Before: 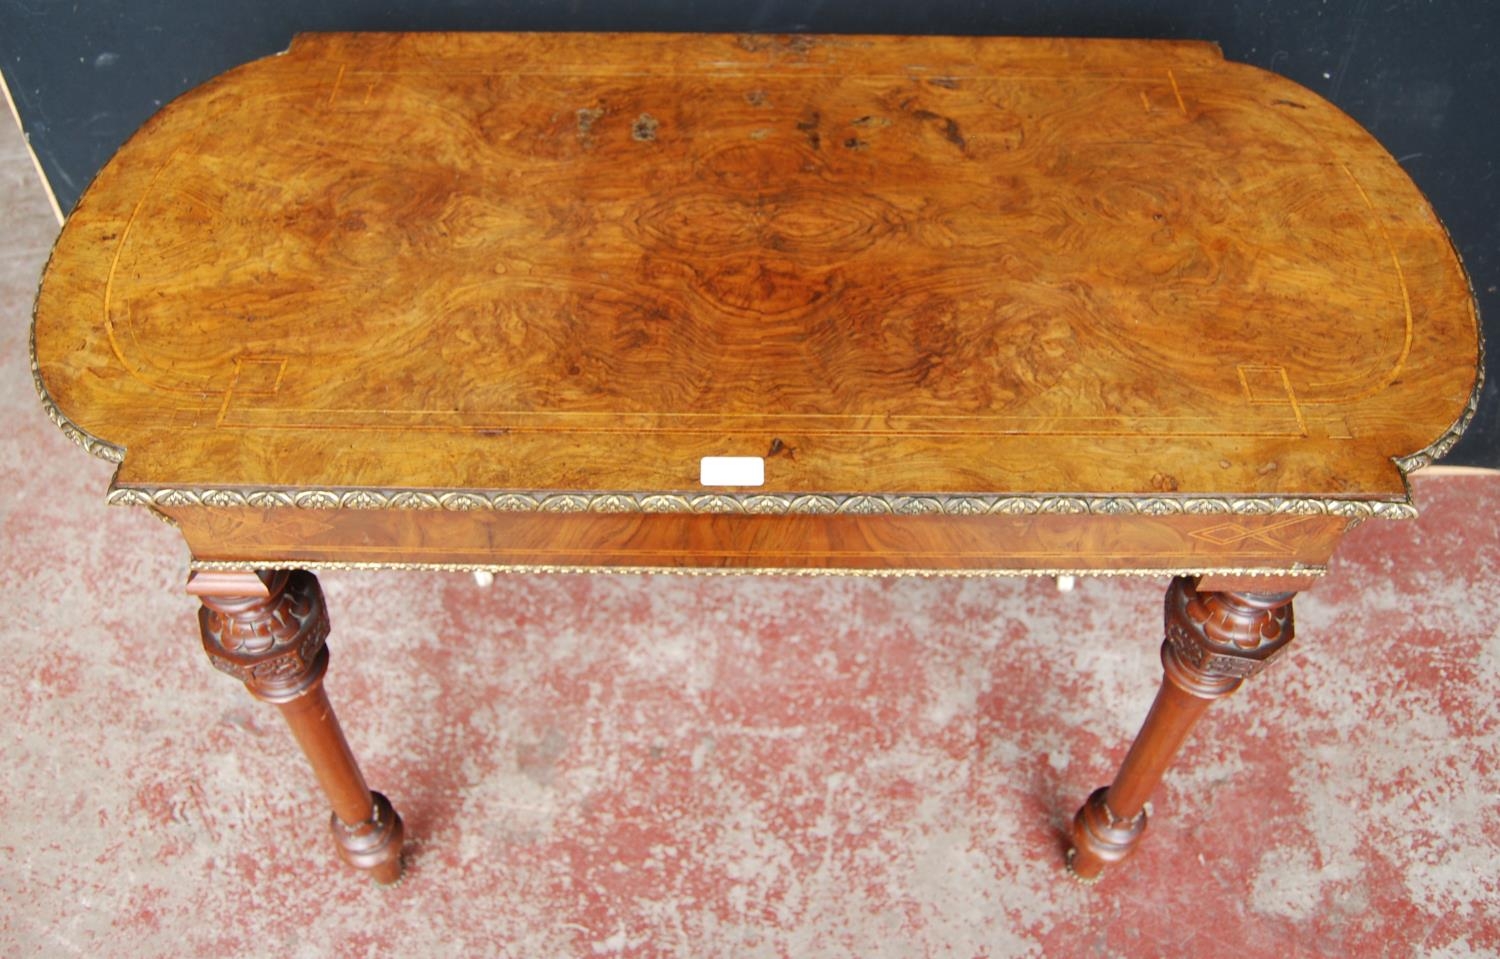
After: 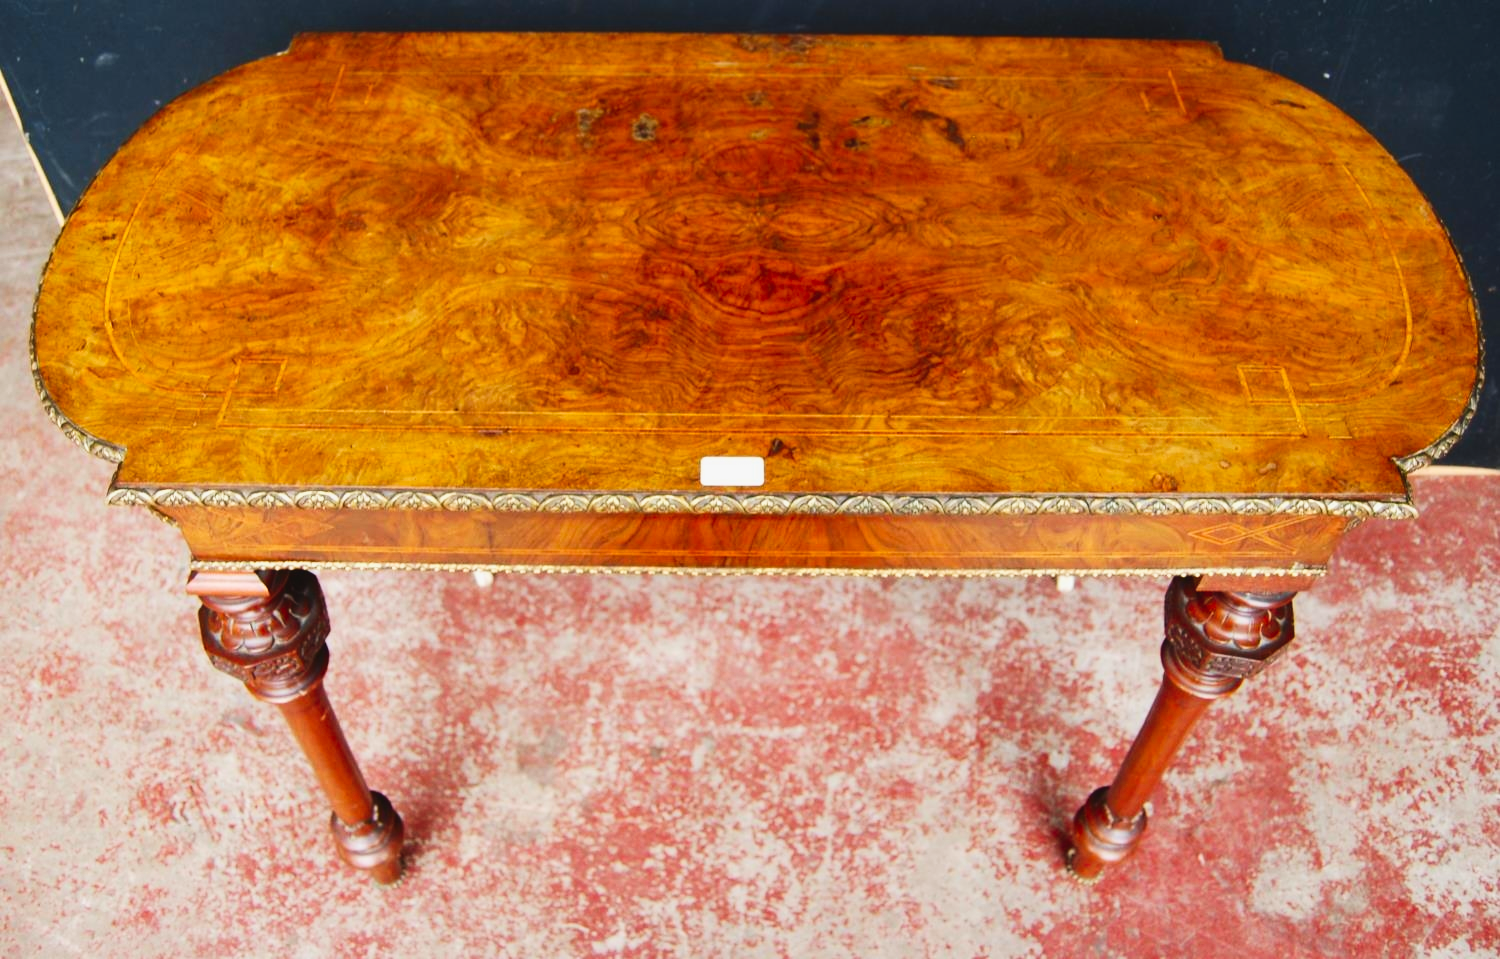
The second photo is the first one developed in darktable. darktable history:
contrast brightness saturation: contrast 0.158, saturation 0.322
exposure: exposure -0.209 EV, compensate exposure bias true, compensate highlight preservation false
tone curve: curves: ch0 [(0, 0.036) (0.119, 0.115) (0.461, 0.479) (0.715, 0.767) (0.817, 0.865) (1, 0.998)]; ch1 [(0, 0) (0.377, 0.416) (0.44, 0.461) (0.487, 0.49) (0.514, 0.525) (0.538, 0.561) (0.67, 0.713) (1, 1)]; ch2 [(0, 0) (0.38, 0.405) (0.463, 0.445) (0.492, 0.486) (0.529, 0.533) (0.578, 0.59) (0.653, 0.698) (1, 1)], preserve colors none
